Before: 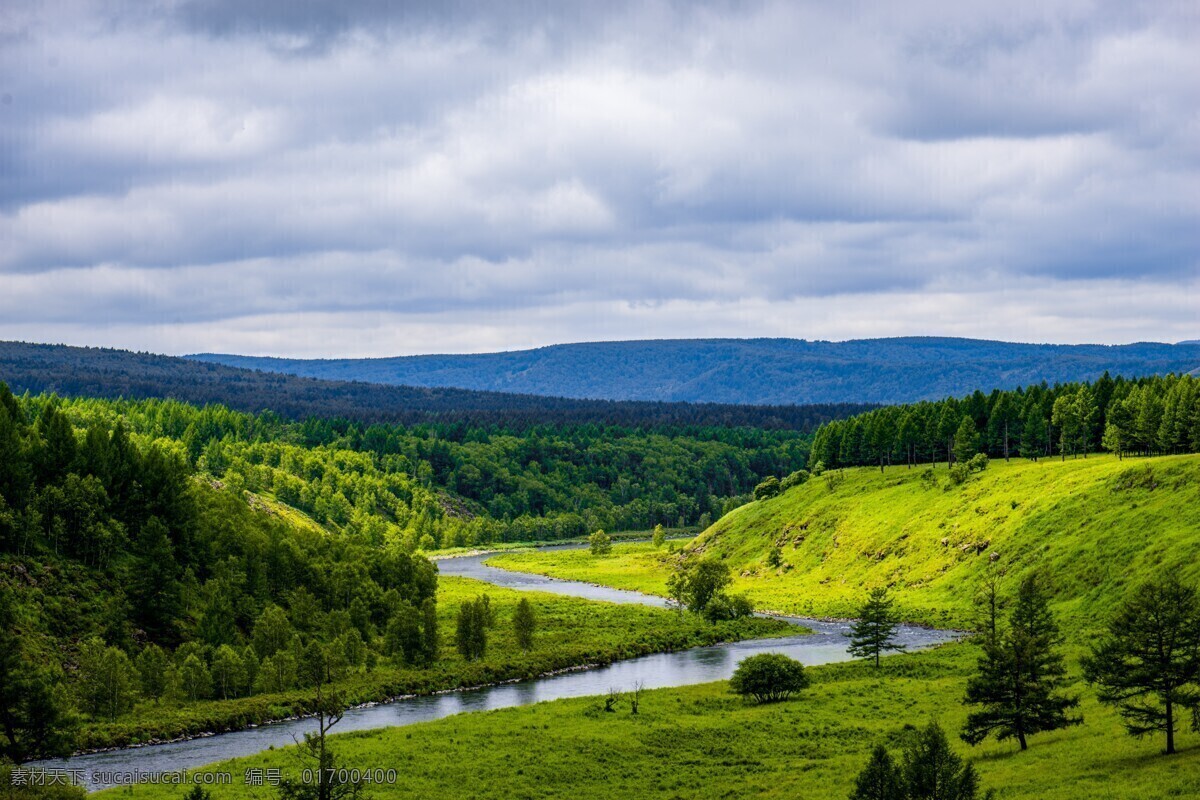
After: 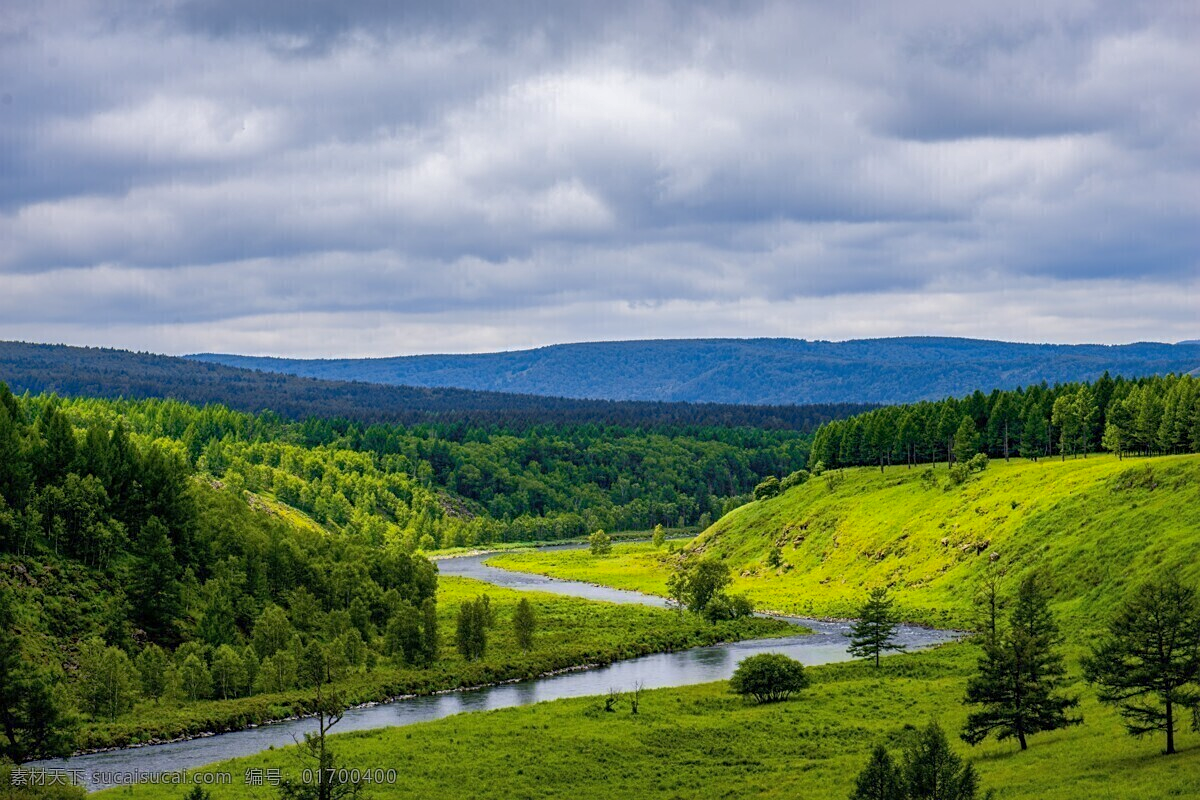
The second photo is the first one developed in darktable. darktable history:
shadows and highlights: on, module defaults
sharpen: amount 0.2
